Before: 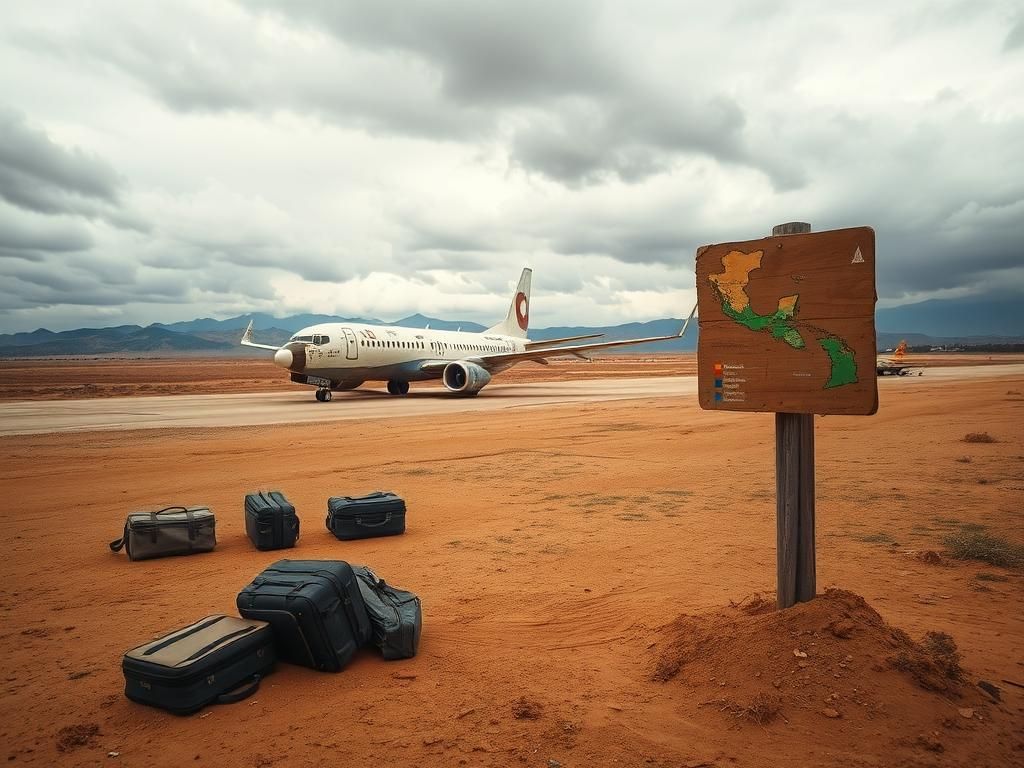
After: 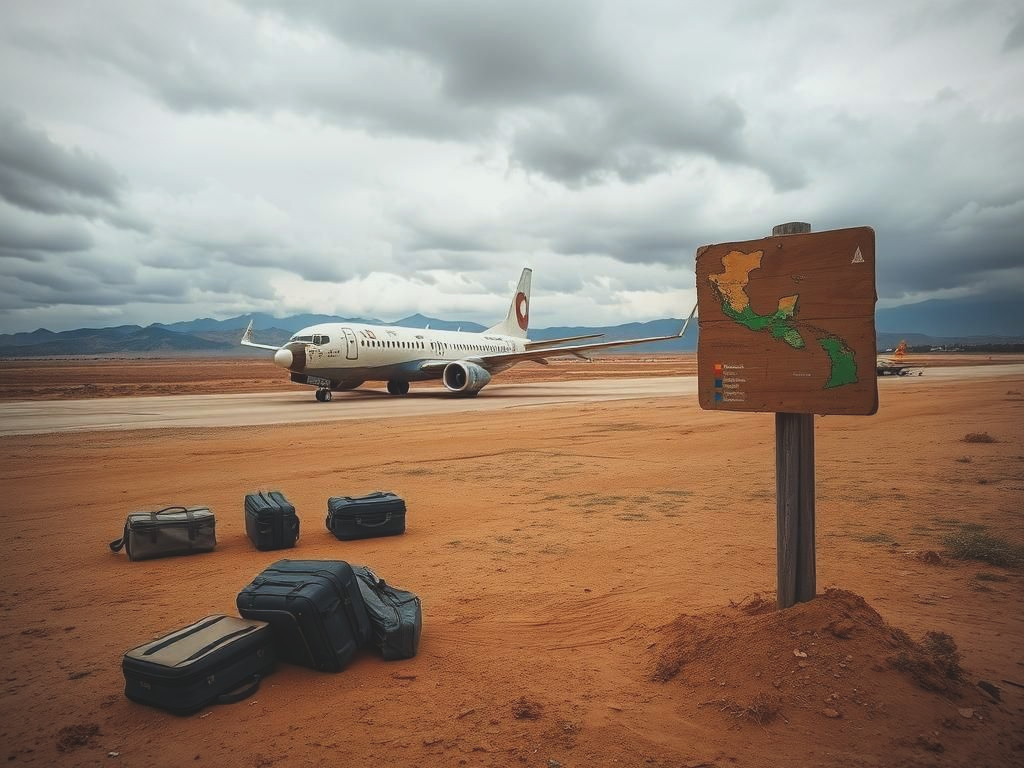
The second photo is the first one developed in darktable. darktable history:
white balance: red 0.974, blue 1.044
exposure: black level correction -0.014, exposure -0.193 EV, compensate highlight preservation false
vignetting: fall-off radius 63.6%
rotate and perspective: crop left 0, crop top 0
